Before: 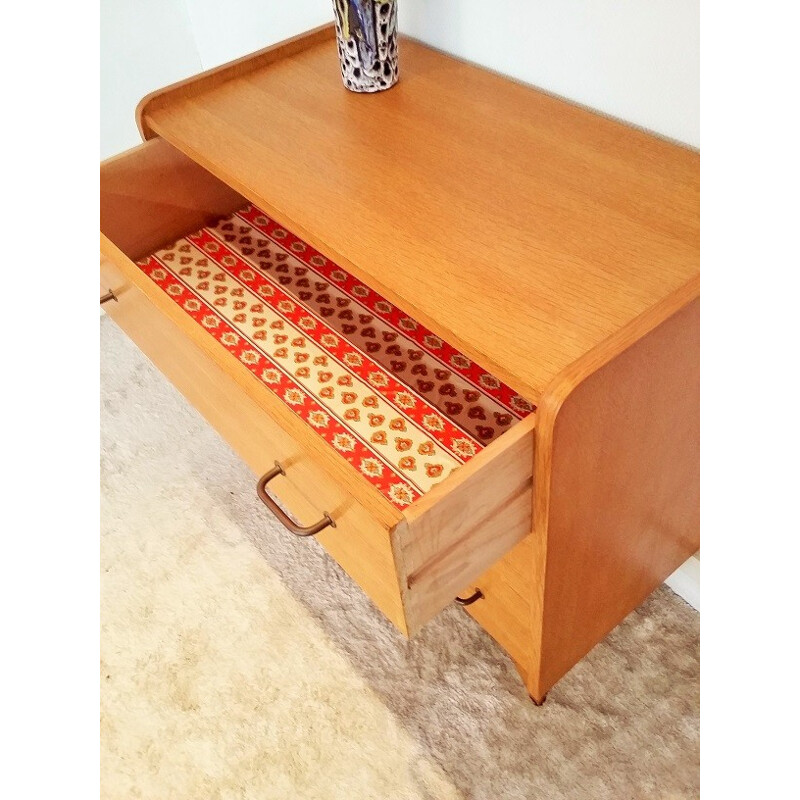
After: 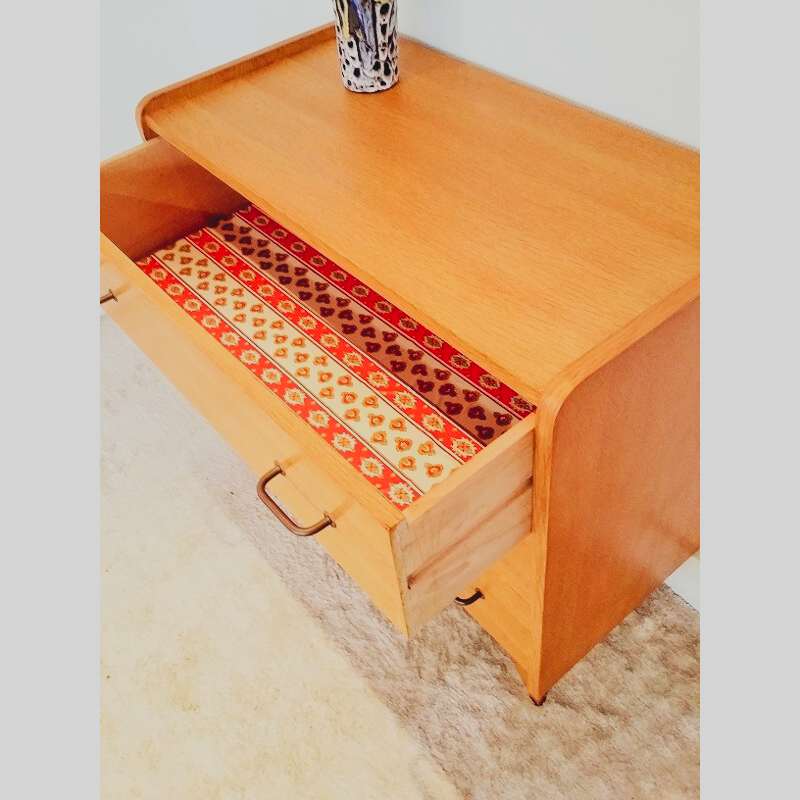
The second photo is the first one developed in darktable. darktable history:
tone curve: curves: ch0 [(0, 0.056) (0.049, 0.073) (0.155, 0.127) (0.33, 0.331) (0.432, 0.46) (0.601, 0.655) (0.843, 0.876) (1, 0.965)]; ch1 [(0, 0) (0.339, 0.334) (0.445, 0.419) (0.476, 0.454) (0.497, 0.494) (0.53, 0.511) (0.557, 0.549) (0.613, 0.614) (0.728, 0.729) (1, 1)]; ch2 [(0, 0) (0.327, 0.318) (0.417, 0.426) (0.46, 0.453) (0.502, 0.5) (0.526, 0.52) (0.54, 0.543) (0.606, 0.61) (0.74, 0.716) (1, 1)], preserve colors none
filmic rgb: black relative exposure -7.15 EV, white relative exposure 5.39 EV, hardness 3.03, preserve chrominance RGB euclidean norm, color science v5 (2021), contrast in shadows safe, contrast in highlights safe
